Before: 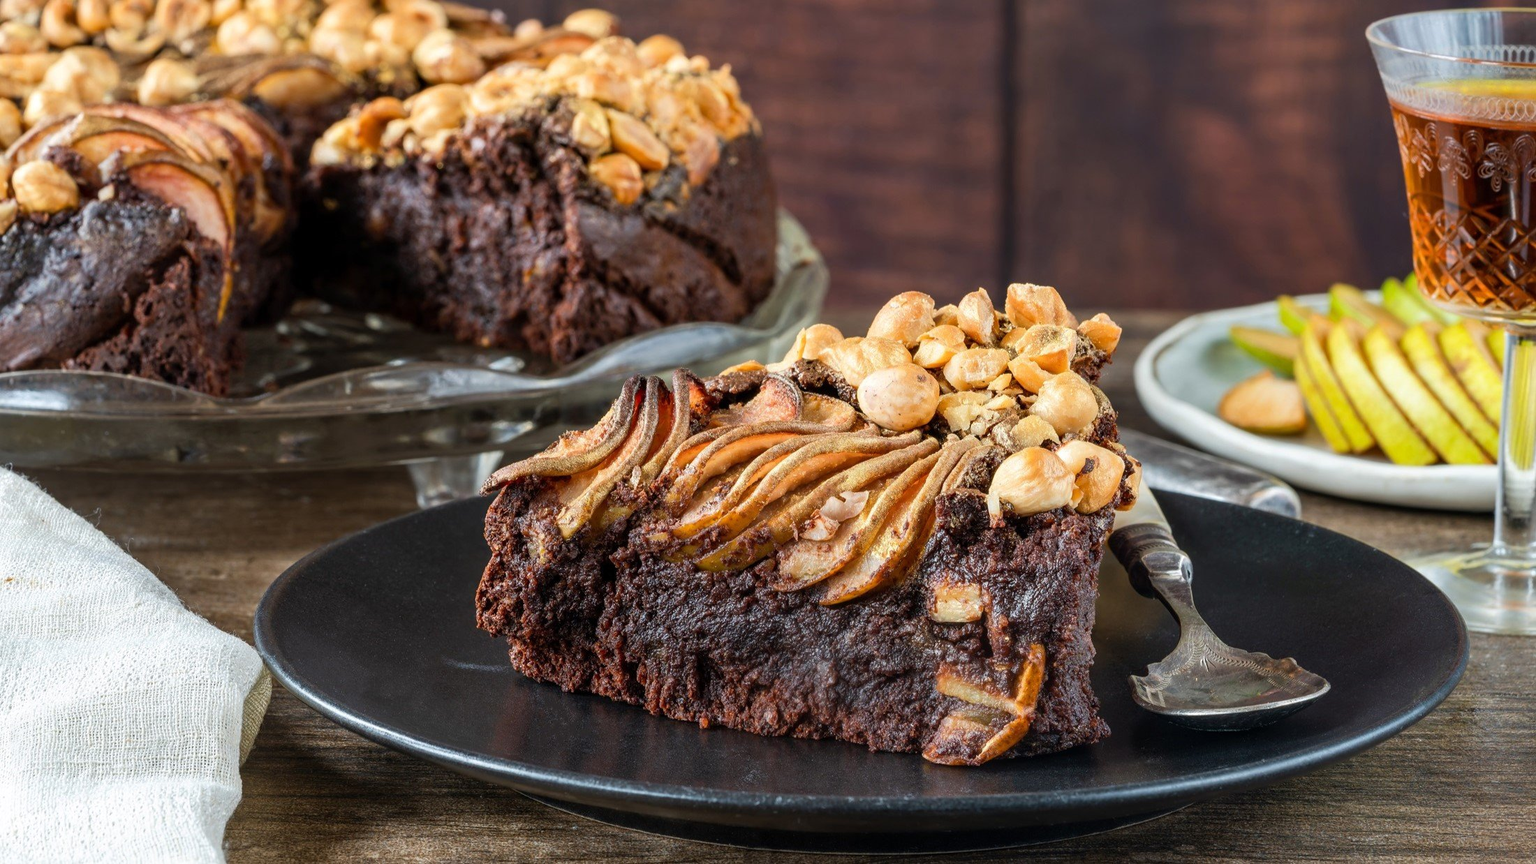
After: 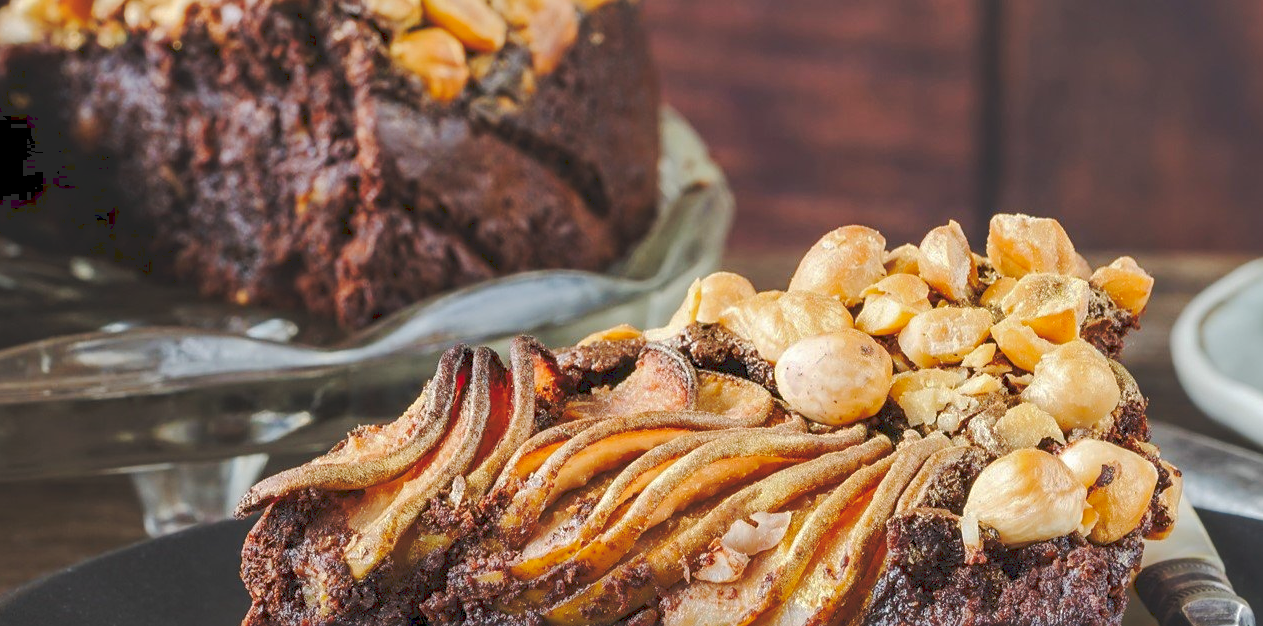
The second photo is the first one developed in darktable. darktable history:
crop: left 20.614%, top 15.517%, right 21.964%, bottom 33.876%
vignetting: fall-off start 100.19%, fall-off radius 71.85%, brightness -0.342, width/height ratio 1.177
shadows and highlights: on, module defaults
sharpen: amount 0.204
tone curve: curves: ch0 [(0, 0) (0.003, 0.1) (0.011, 0.101) (0.025, 0.11) (0.044, 0.126) (0.069, 0.14) (0.1, 0.158) (0.136, 0.18) (0.177, 0.206) (0.224, 0.243) (0.277, 0.293) (0.335, 0.36) (0.399, 0.446) (0.468, 0.537) (0.543, 0.618) (0.623, 0.694) (0.709, 0.763) (0.801, 0.836) (0.898, 0.908) (1, 1)], preserve colors none
